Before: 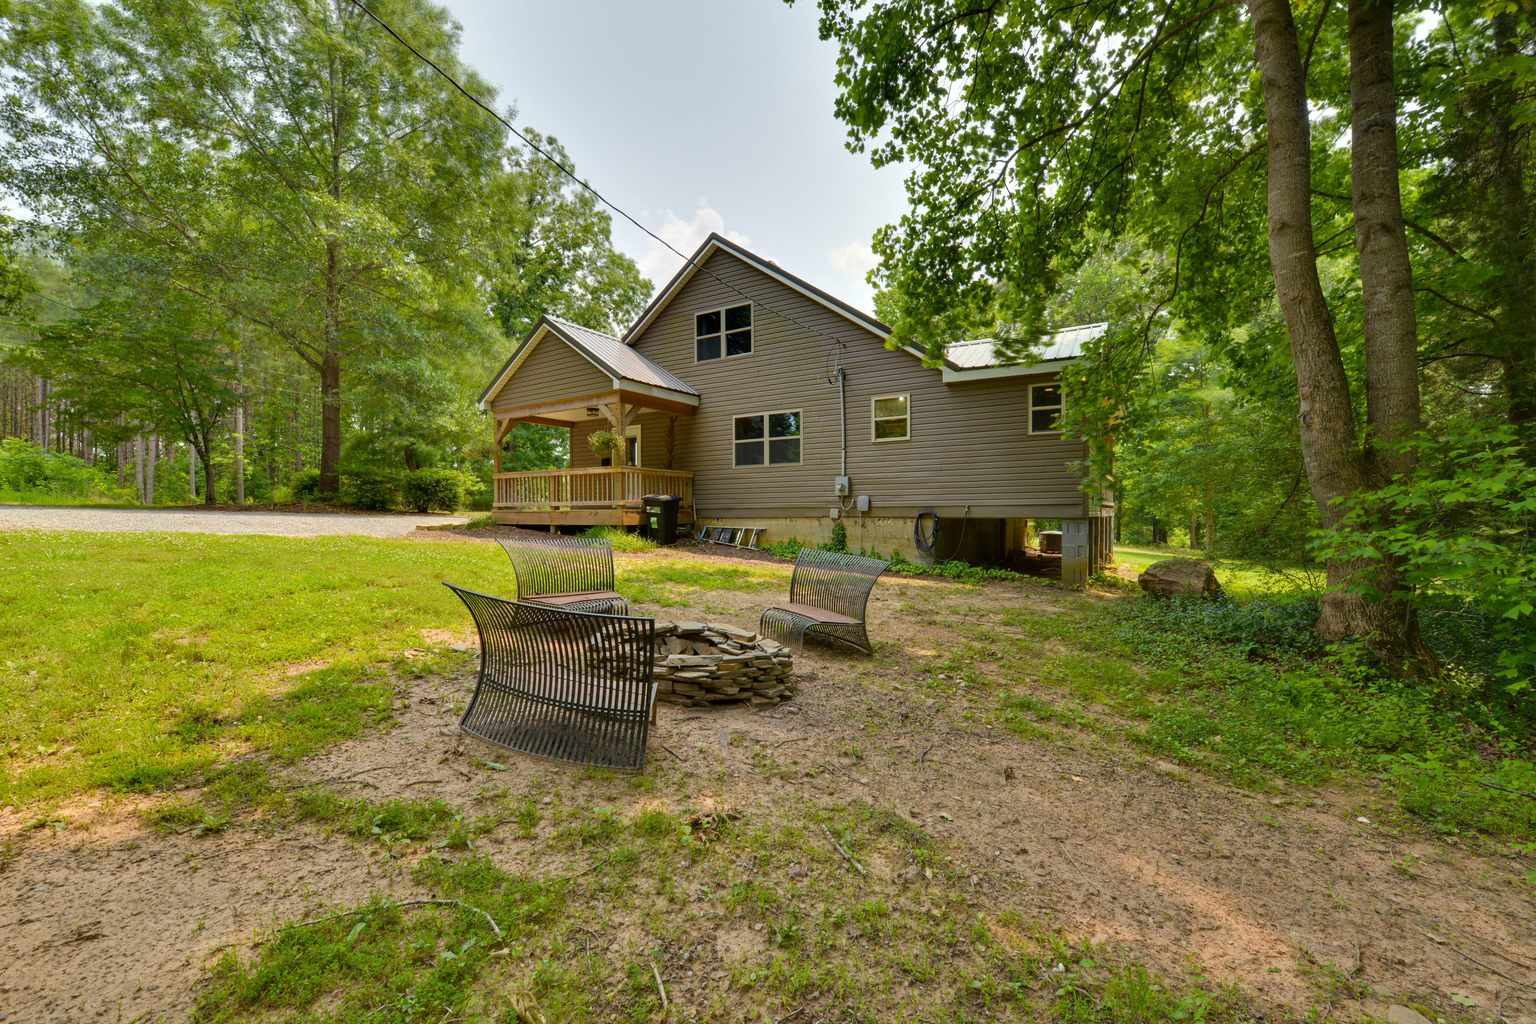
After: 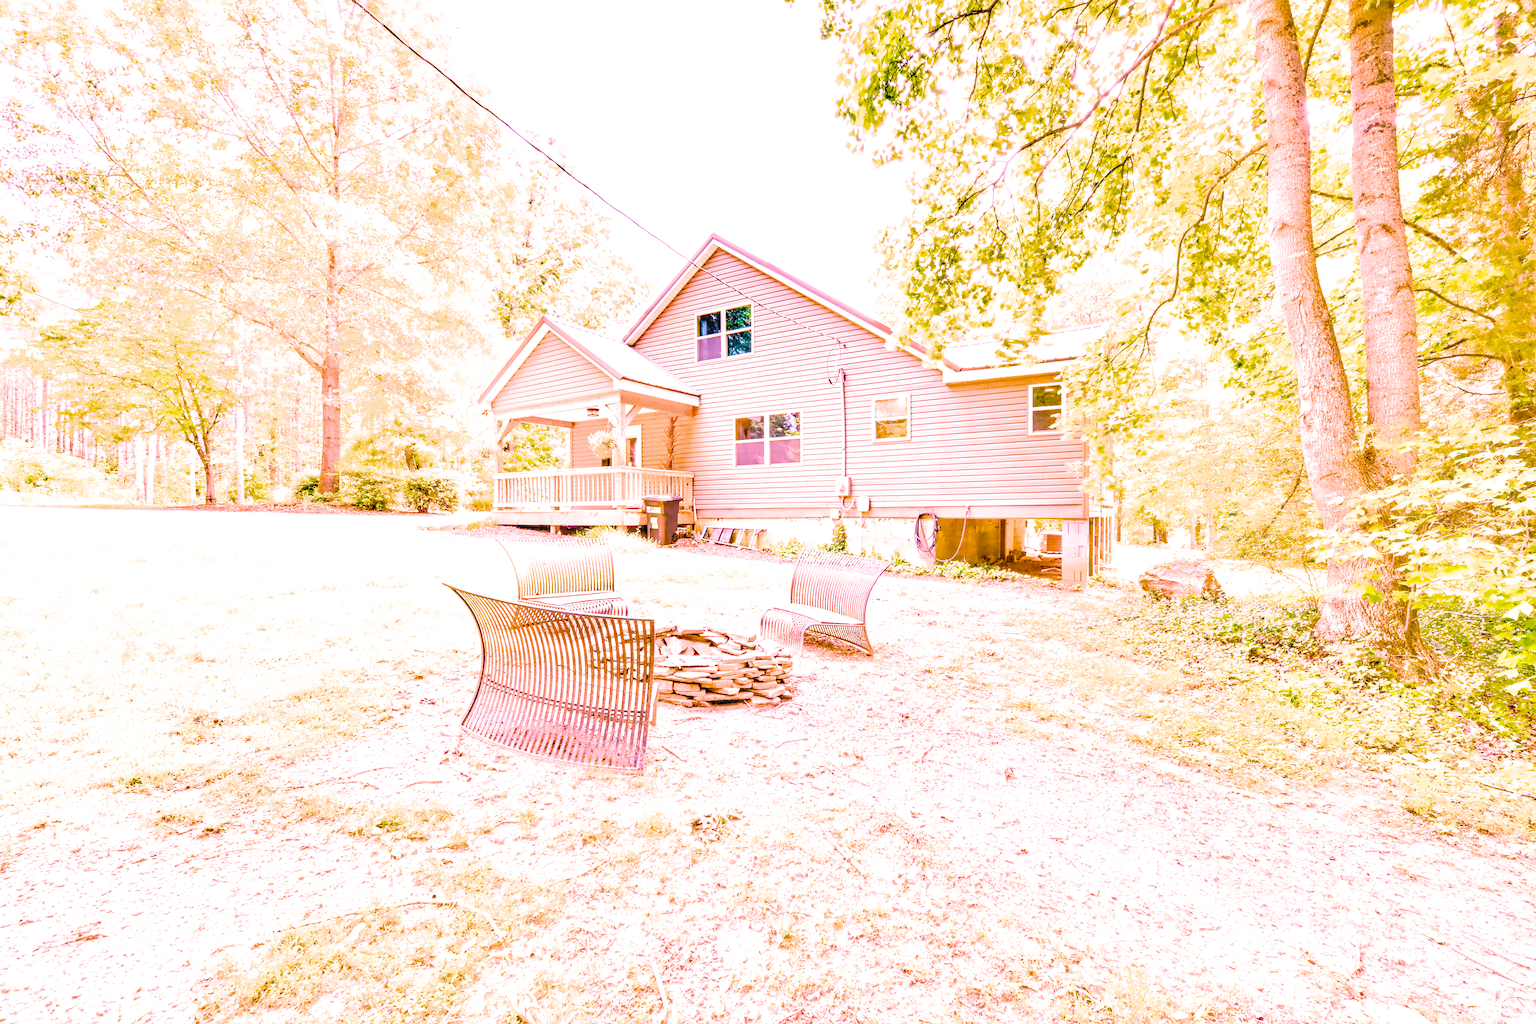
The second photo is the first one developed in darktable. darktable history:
white balance: red 2.229, blue 1.46
color calibration "scene-referred default": x 0.355, y 0.367, temperature 4700.38 K
lens correction: scale 1, crop 1, focal 50, aperture 6.3, distance 3.78, camera "Canon EOS RP", lens "Canon RF 50mm F1.8 STM"
exposure: black level correction 0, exposure 1.741 EV, compensate exposure bias true, compensate highlight preservation false
filmic rgb: black relative exposure -3.86 EV, white relative exposure 3.48 EV, hardness 2.63, contrast 1.103
color balance rgb: perceptual saturation grading › global saturation 25%, global vibrance 20%
denoise (profiled): preserve shadows 1.52, scattering 0.002, a [-1, 0, 0], compensate highlight preservation false
velvia: on, module defaults
local contrast: on, module defaults
diffuse or sharpen "local contrast": iterations 10, radius span 384, edge sensitivity 1, edge threshold 1, 1st order anisotropy -250%, 4th order anisotropy -250%, 1st order speed -50%, 4th order speed -50%, central radius 512
contrast equalizer "denoise & sharpen": octaves 7, y [[0.5, 0.542, 0.583, 0.625, 0.667, 0.708], [0.5 ×6], [0.5 ×6], [0, 0.033, 0.067, 0.1, 0.133, 0.167], [0, 0.05, 0.1, 0.15, 0.2, 0.25]]
highlight reconstruction: method clip highlights
